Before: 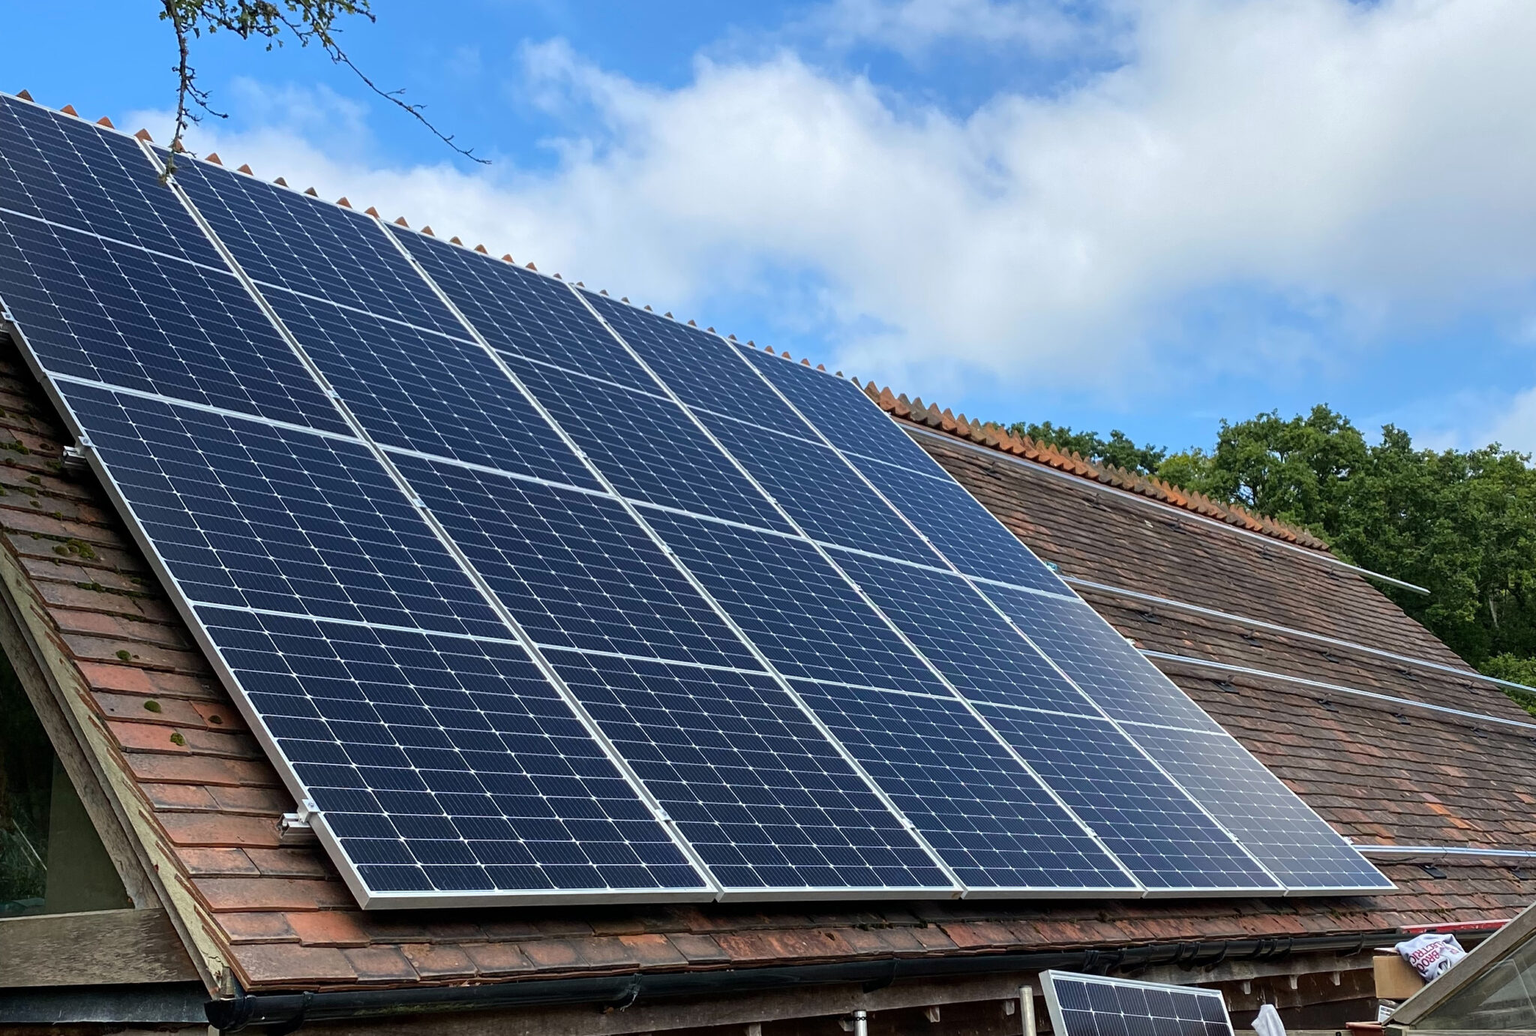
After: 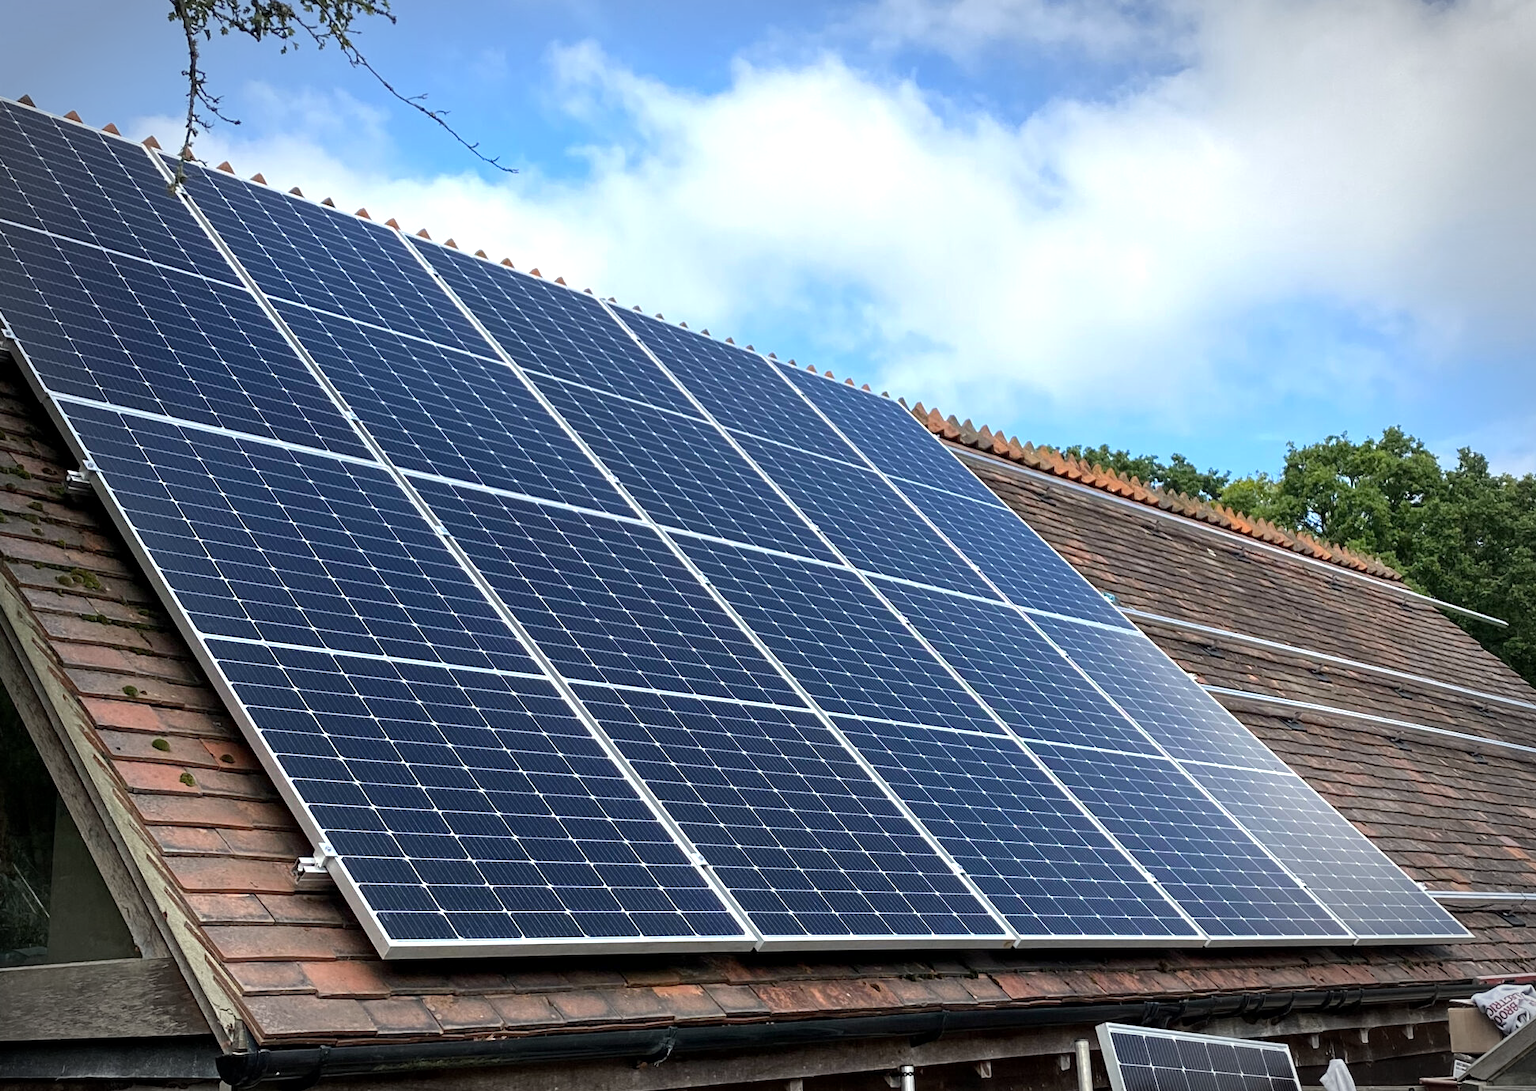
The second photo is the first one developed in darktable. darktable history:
contrast brightness saturation: saturation -0.04
exposure: black level correction 0.001, exposure 0.5 EV, compensate exposure bias true, compensate highlight preservation false
crop and rotate: right 5.167%
vignetting: automatic ratio true
